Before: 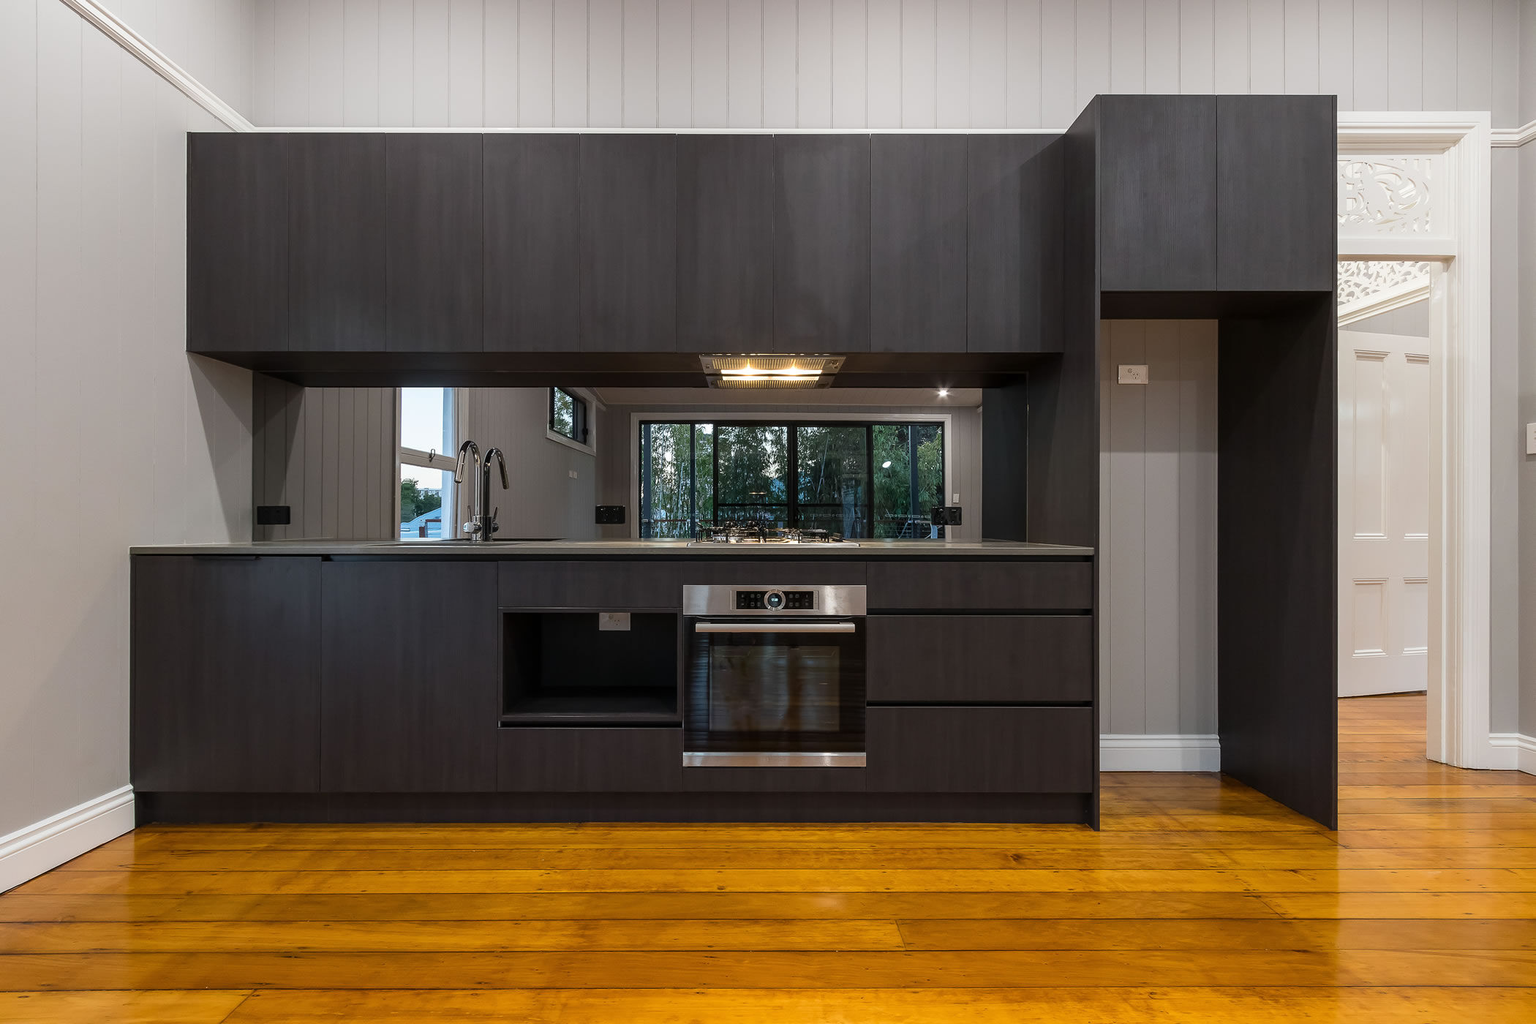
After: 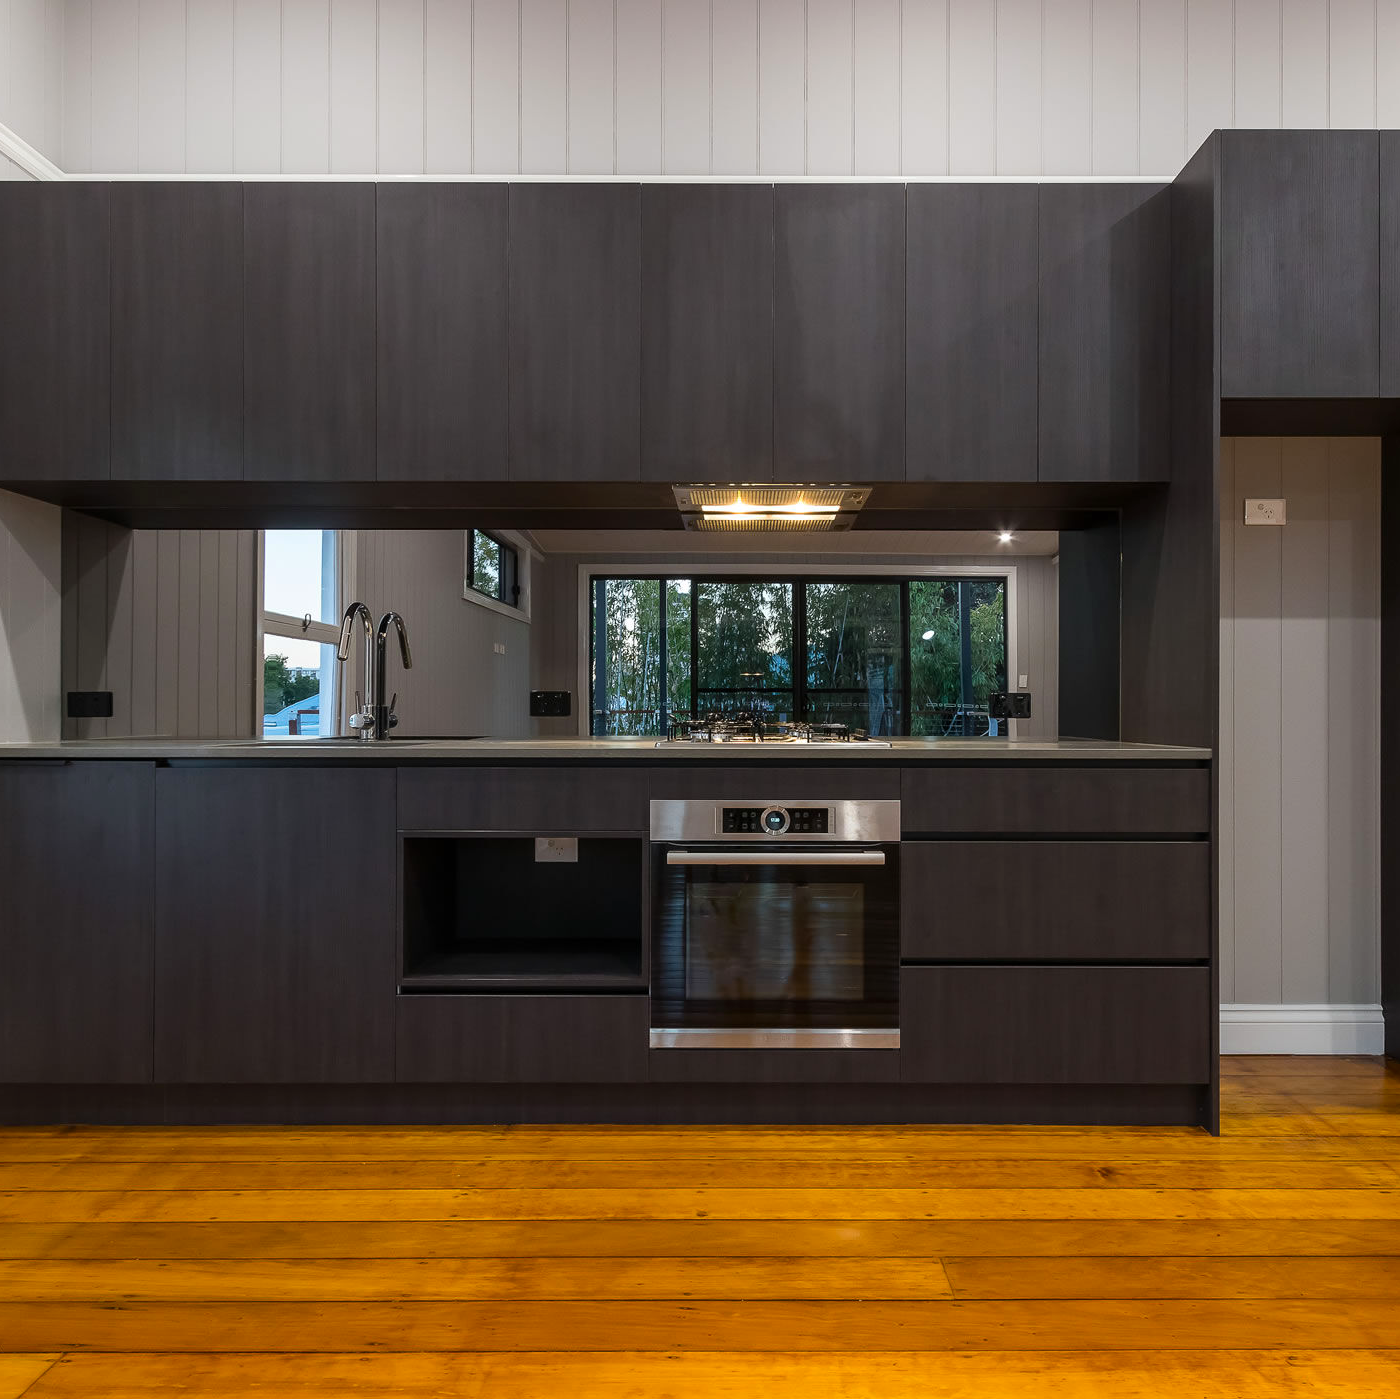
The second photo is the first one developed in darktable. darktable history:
crop and rotate: left 13.537%, right 19.796%
contrast brightness saturation: contrast 0.04, saturation 0.16
